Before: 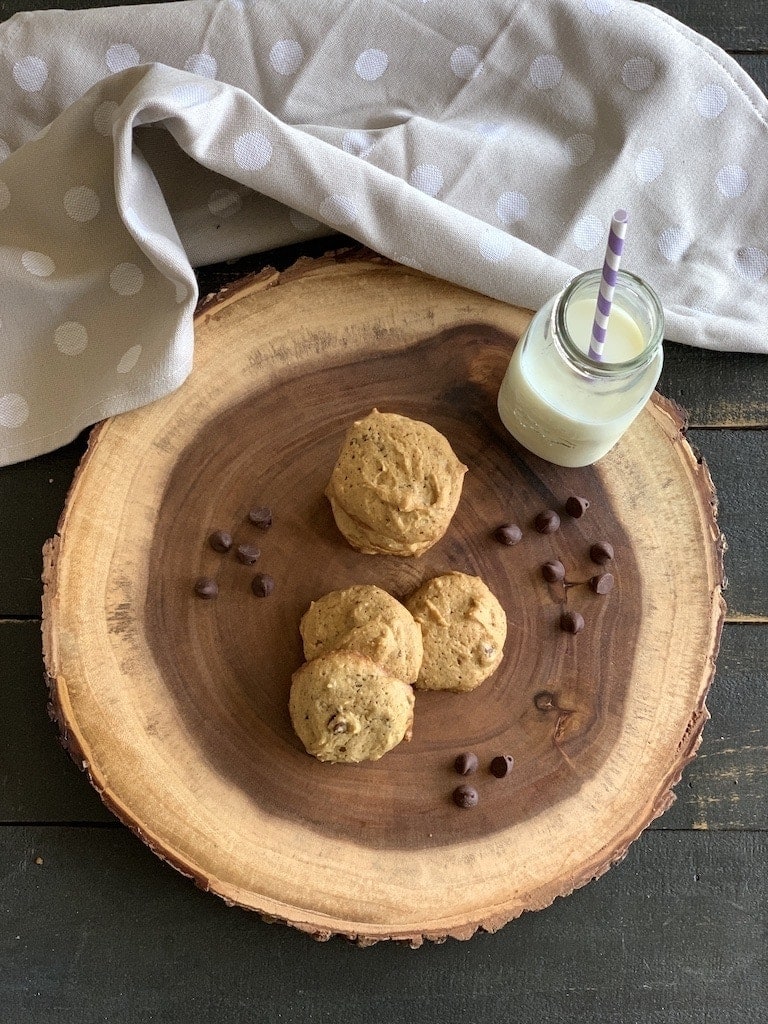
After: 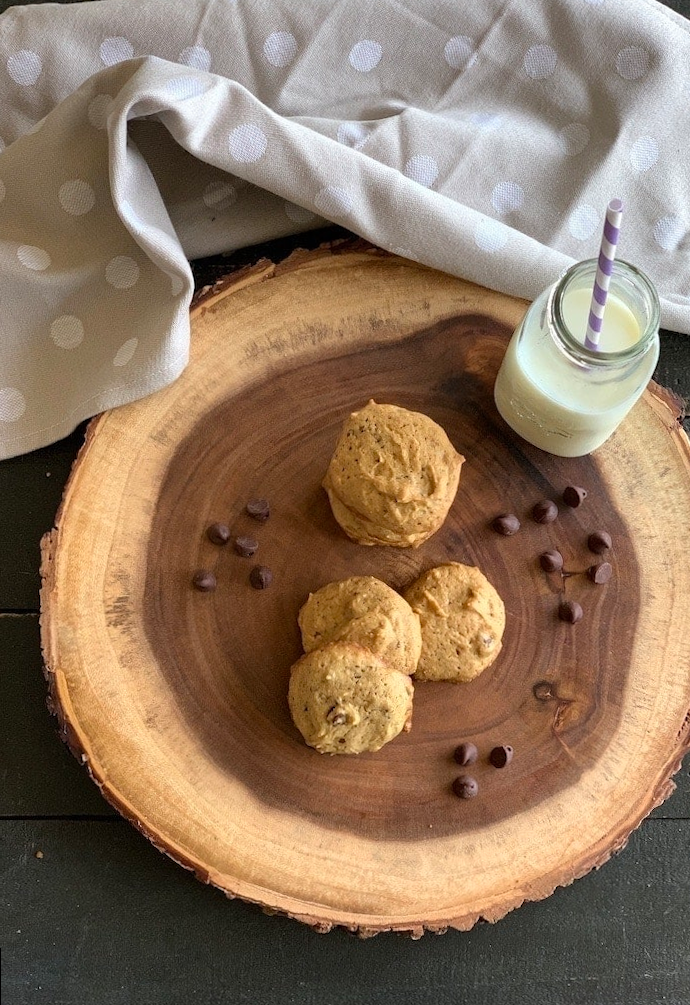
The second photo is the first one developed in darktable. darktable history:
rotate and perspective: rotation -0.45°, automatic cropping original format, crop left 0.008, crop right 0.992, crop top 0.012, crop bottom 0.988
crop: right 9.509%, bottom 0.031%
